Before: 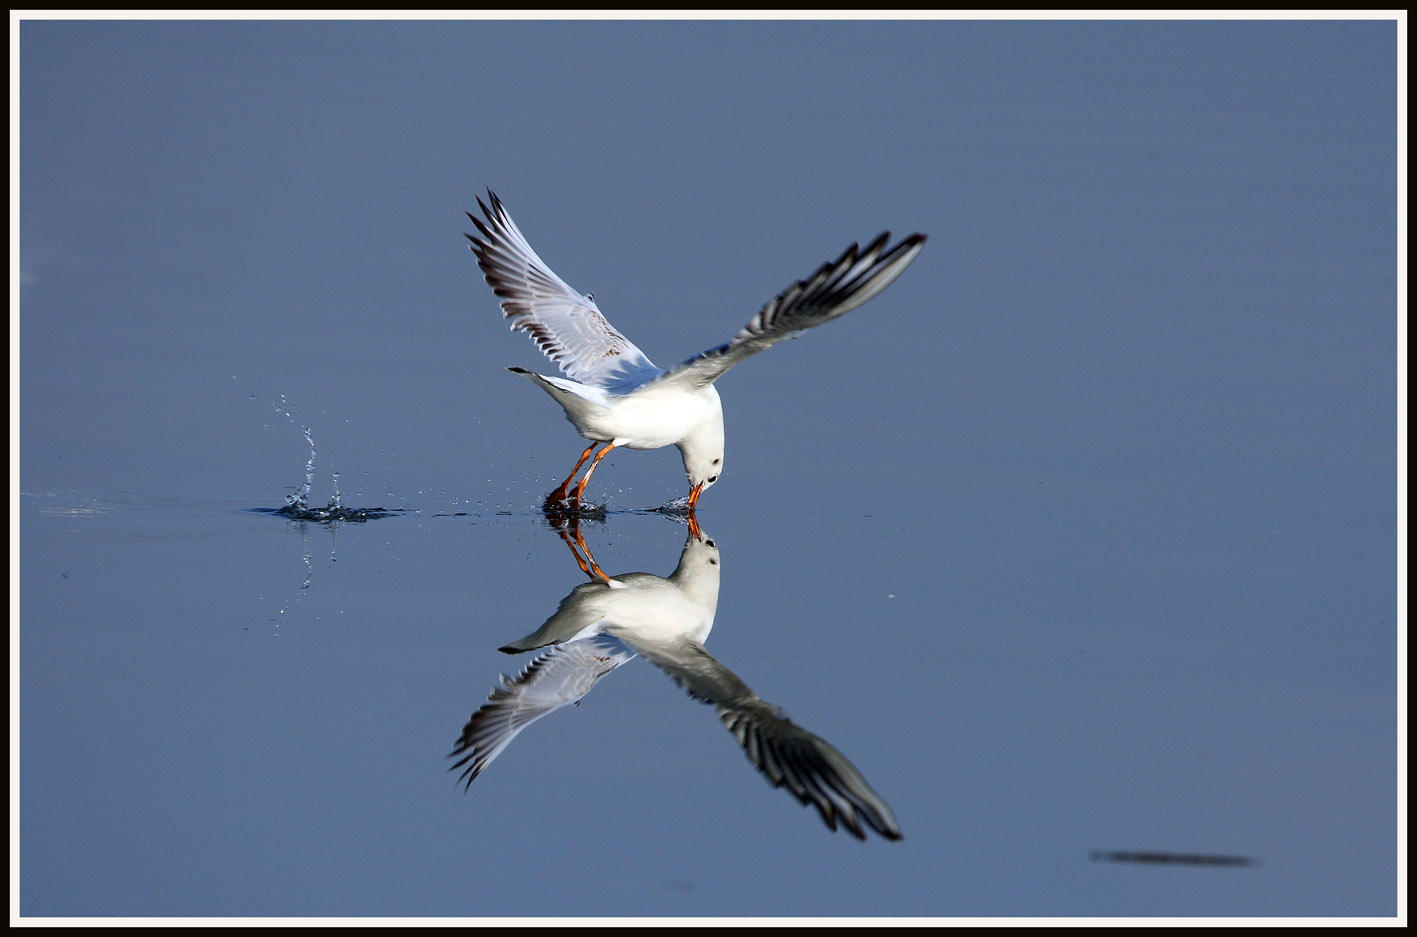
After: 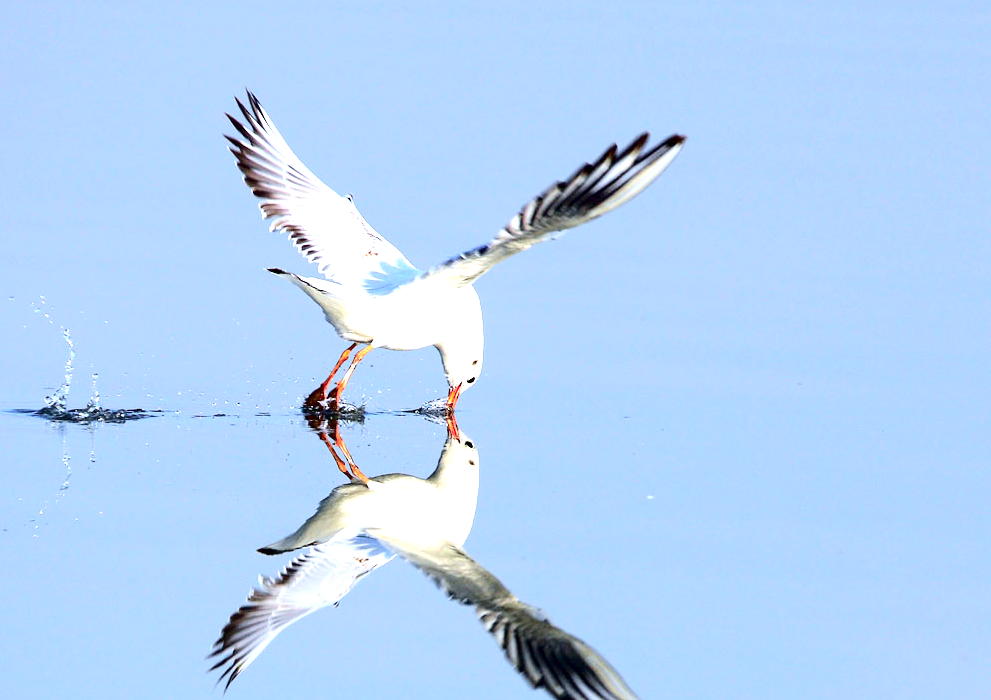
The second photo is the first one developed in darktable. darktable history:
crop and rotate: left 17.046%, top 10.659%, right 12.989%, bottom 14.553%
exposure: exposure 2.207 EV, compensate highlight preservation false
tone curve: curves: ch0 [(0, 0) (0.049, 0.01) (0.154, 0.081) (0.491, 0.519) (0.748, 0.765) (1, 0.919)]; ch1 [(0, 0) (0.172, 0.123) (0.317, 0.272) (0.401, 0.422) (0.499, 0.497) (0.531, 0.54) (0.615, 0.603) (0.741, 0.783) (1, 1)]; ch2 [(0, 0) (0.411, 0.424) (0.483, 0.478) (0.544, 0.56) (0.686, 0.638) (1, 1)], color space Lab, independent channels, preserve colors none
